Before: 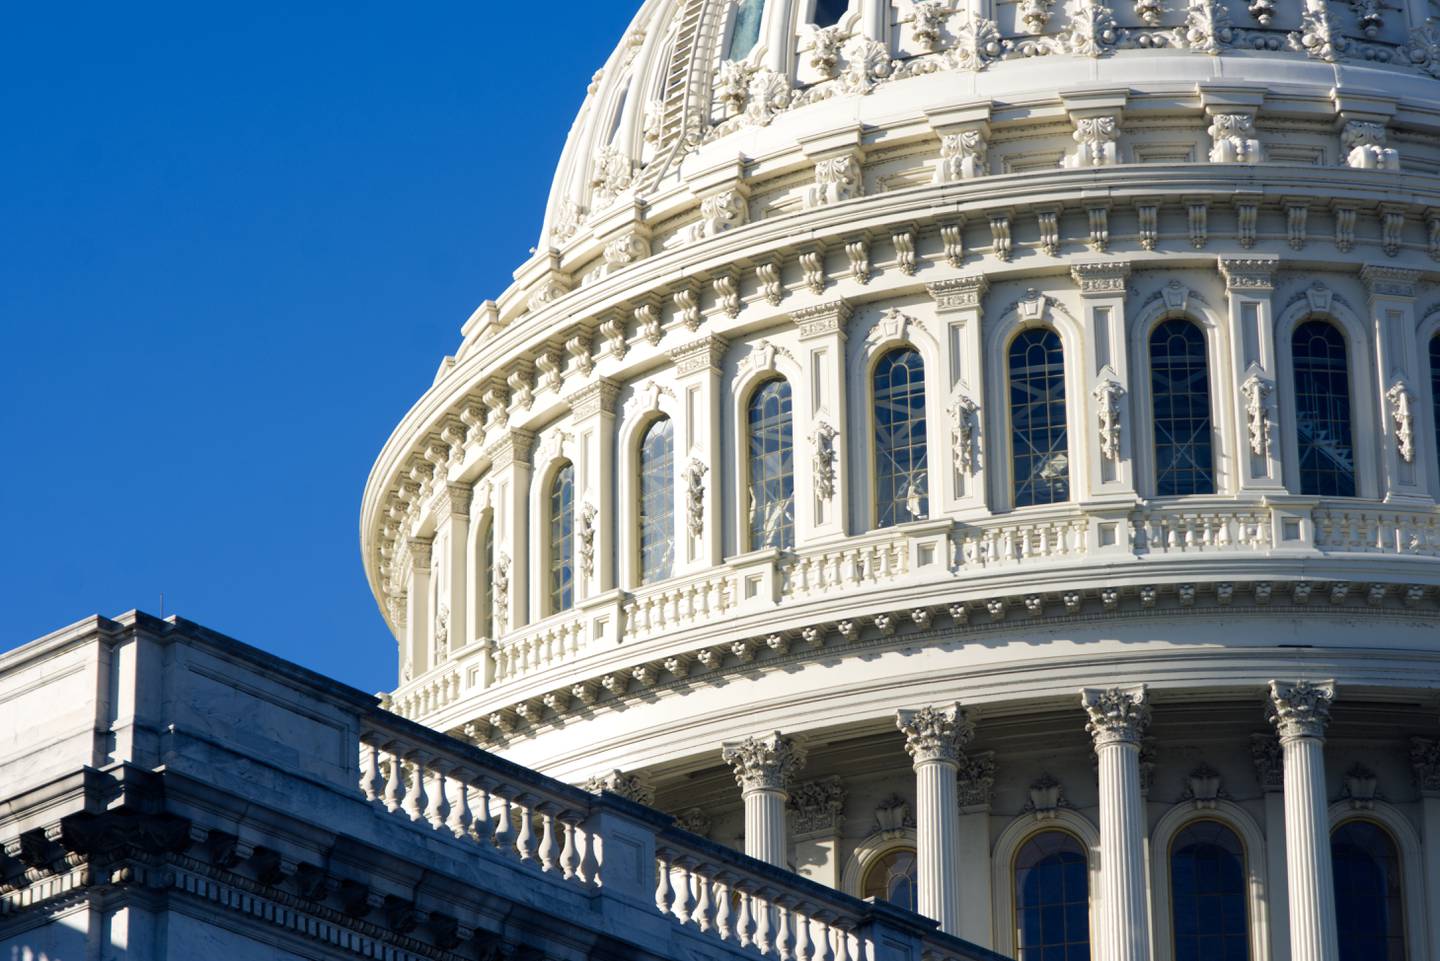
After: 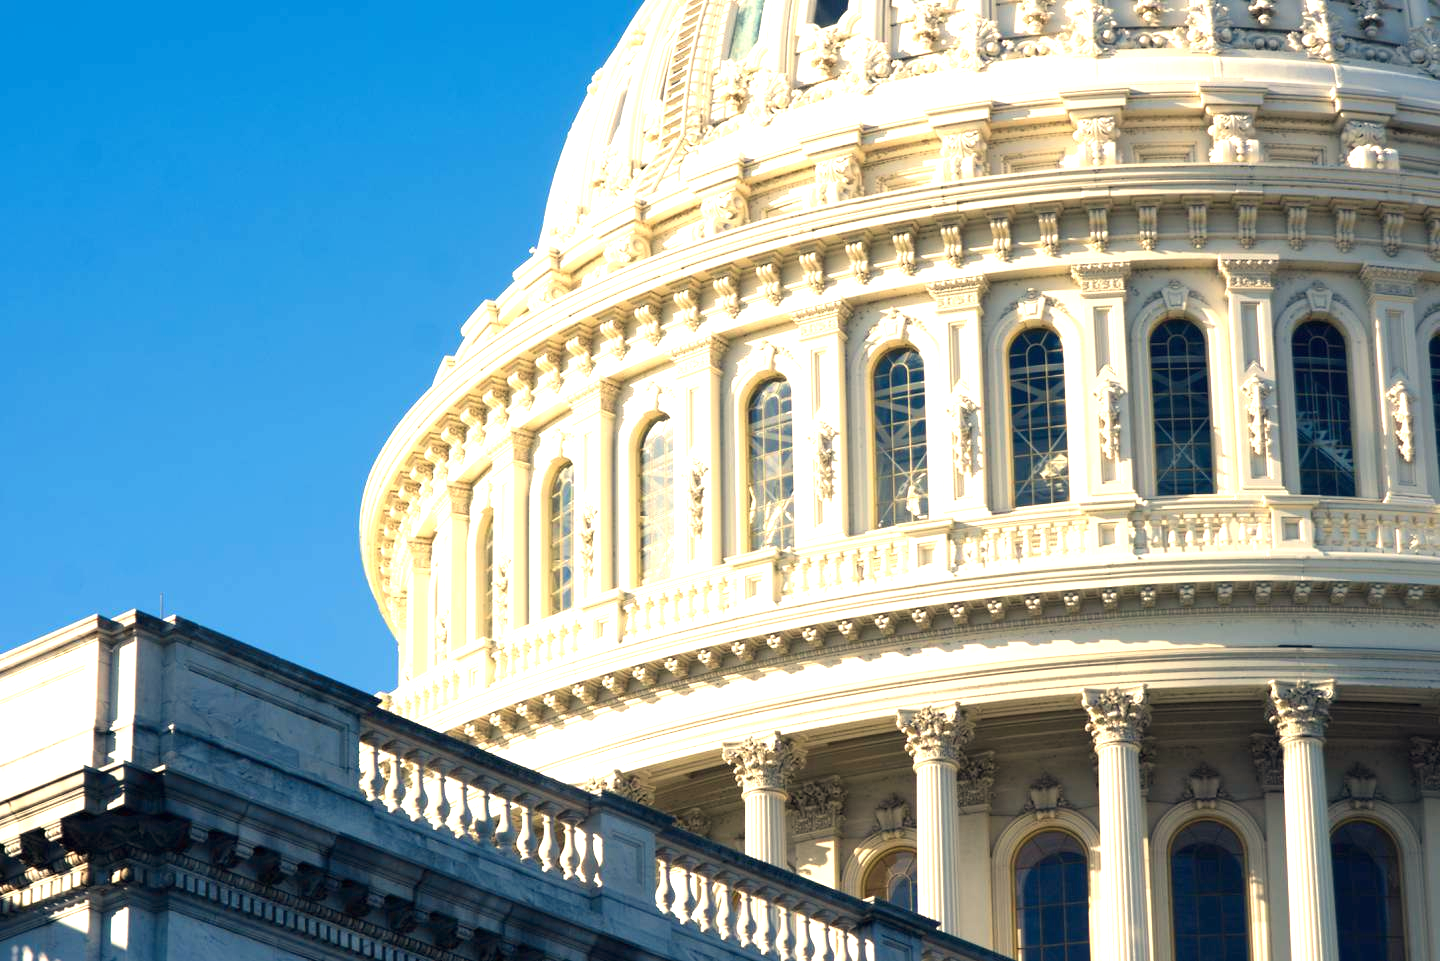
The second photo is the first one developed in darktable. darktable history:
white balance: red 1.123, blue 0.83
exposure: black level correction 0, exposure 1.2 EV, compensate exposure bias true, compensate highlight preservation false
